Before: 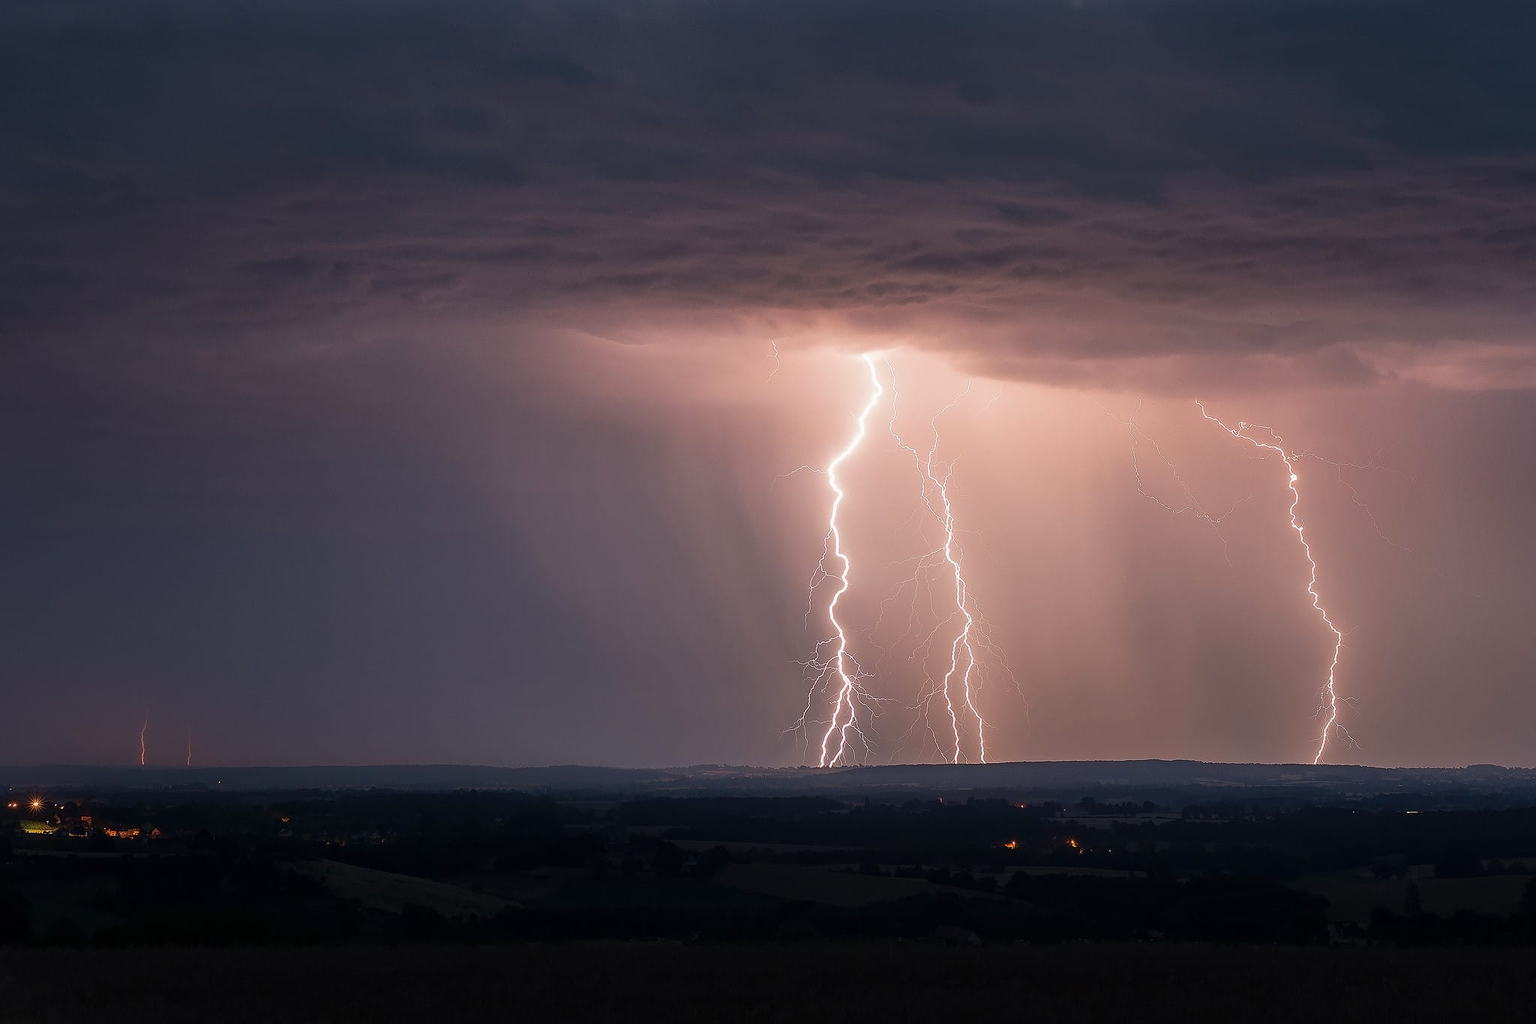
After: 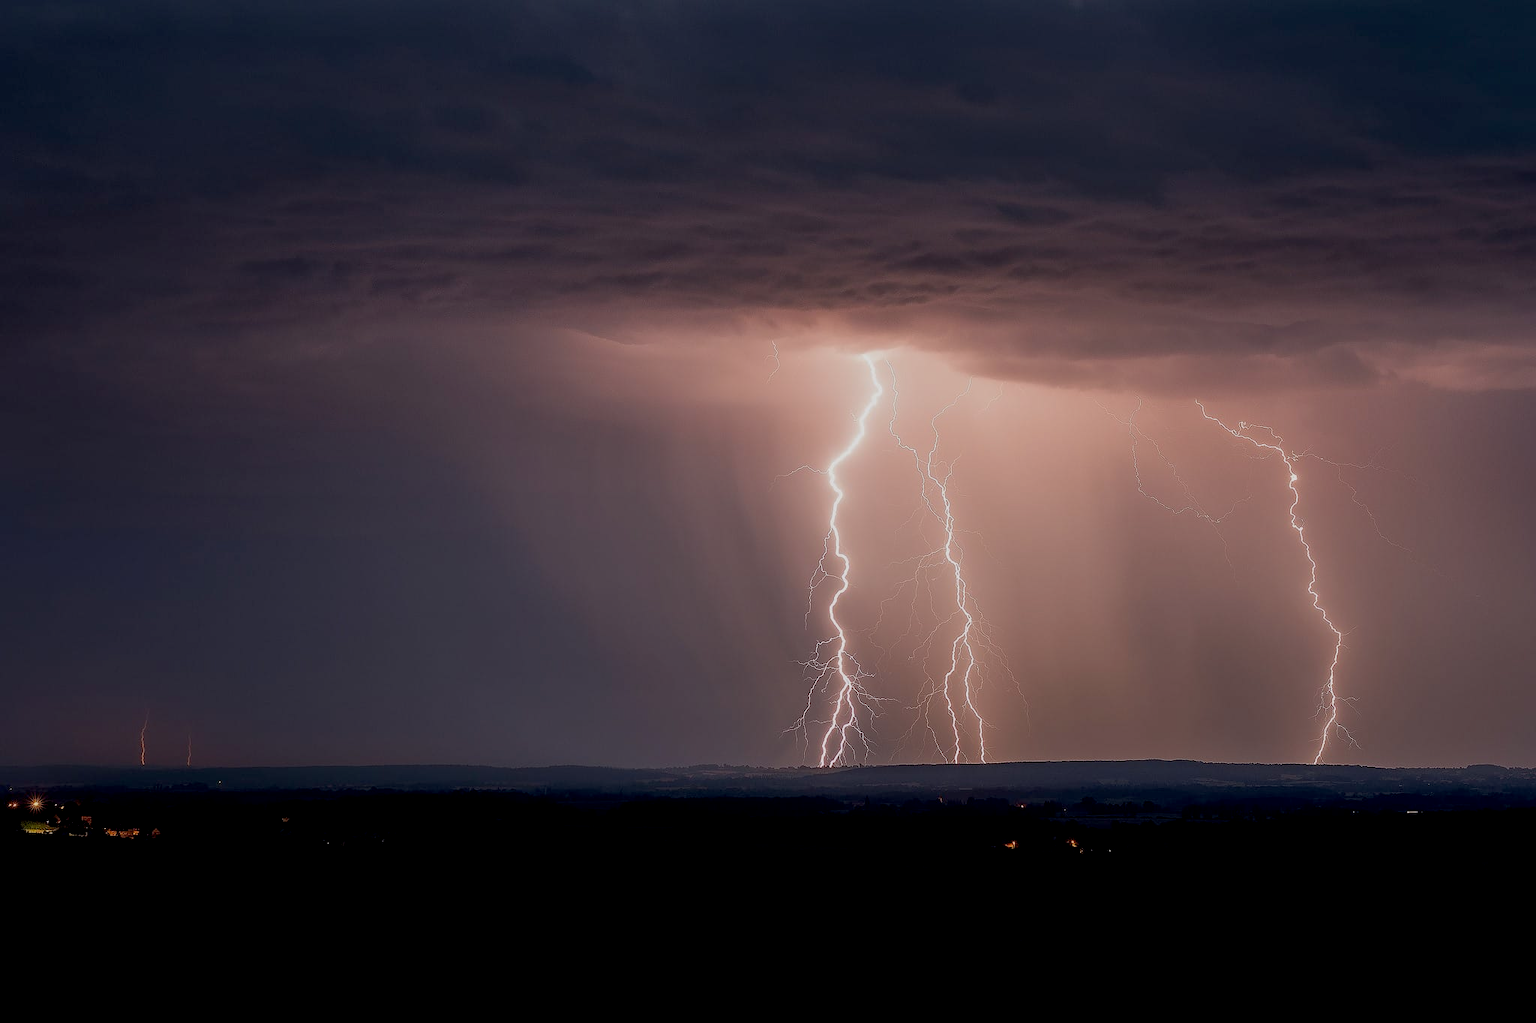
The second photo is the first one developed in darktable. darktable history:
exposure: black level correction 0.011, exposure -0.471 EV, compensate exposure bias true, compensate highlight preservation false
